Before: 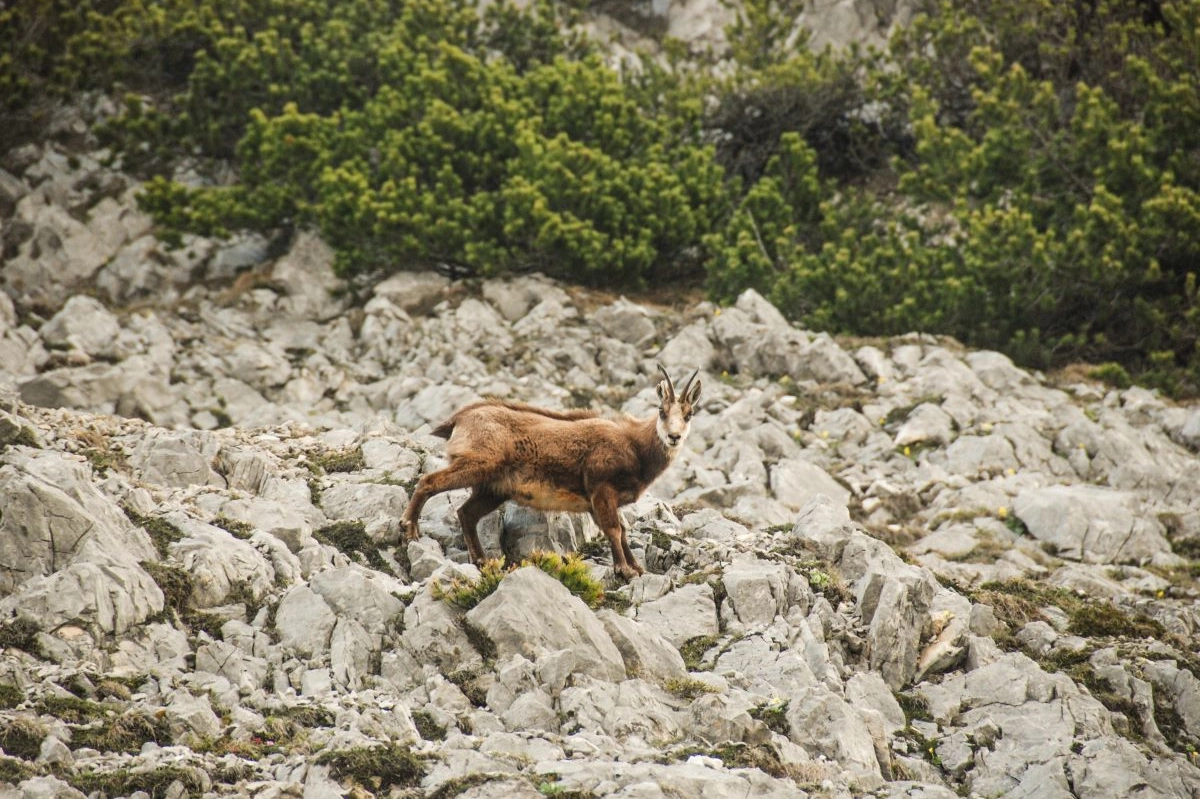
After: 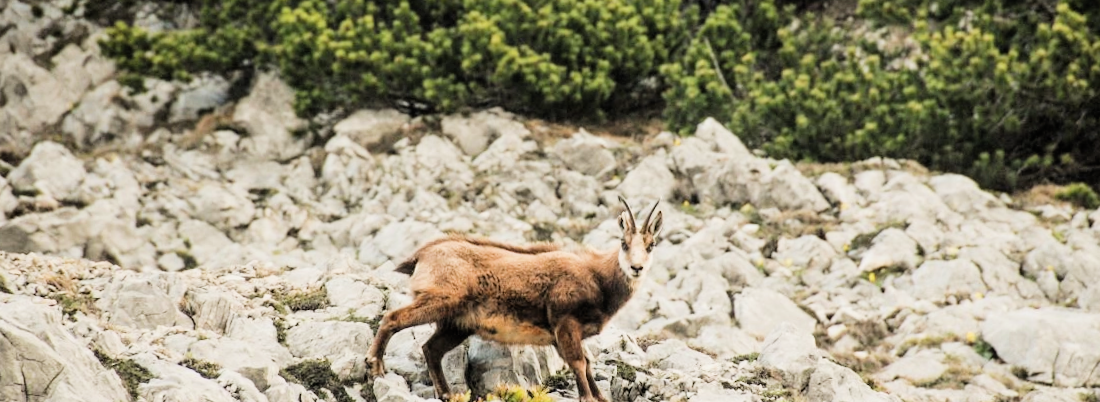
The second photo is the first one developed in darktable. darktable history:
filmic rgb: black relative exposure -5 EV, hardness 2.88, contrast 1.3, highlights saturation mix -10%
crop: left 1.744%, top 19.225%, right 5.069%, bottom 28.357%
exposure: exposure 0.636 EV, compensate highlight preservation false
rotate and perspective: rotation -1.32°, lens shift (horizontal) -0.031, crop left 0.015, crop right 0.985, crop top 0.047, crop bottom 0.982
